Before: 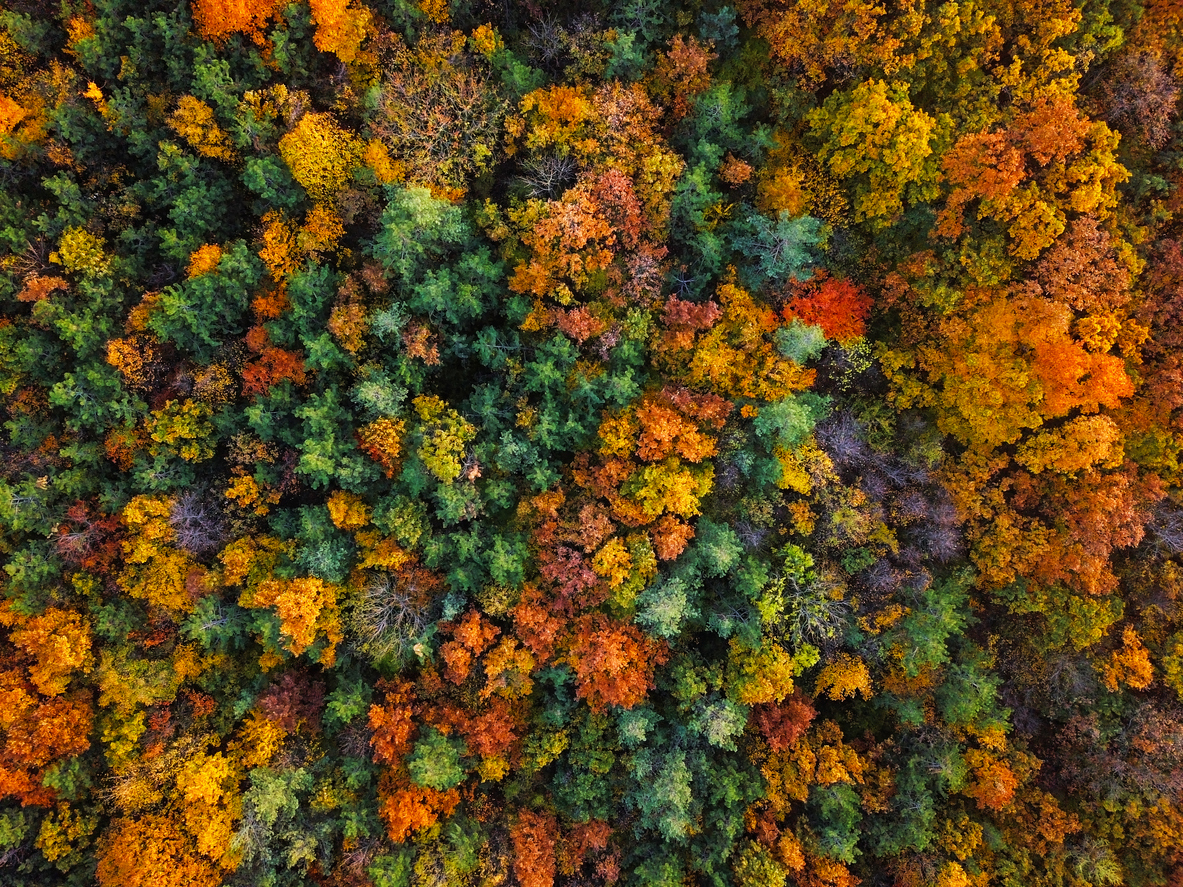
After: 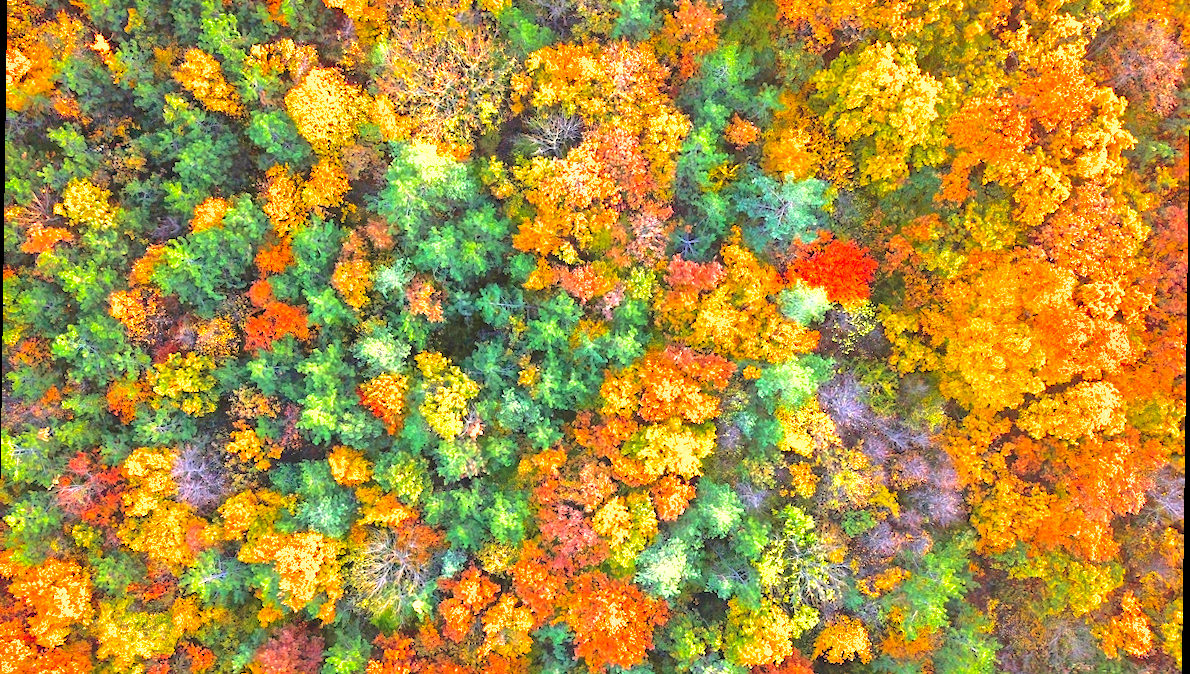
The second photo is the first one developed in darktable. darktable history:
color correction: highlights b* 3
exposure: exposure 1 EV, compensate highlight preservation false
crop: left 0.387%, top 5.469%, bottom 19.809%
shadows and highlights: on, module defaults
levels: levels [0.008, 0.318, 0.836]
contrast brightness saturation: saturation -0.05
rotate and perspective: rotation 0.8°, automatic cropping off
